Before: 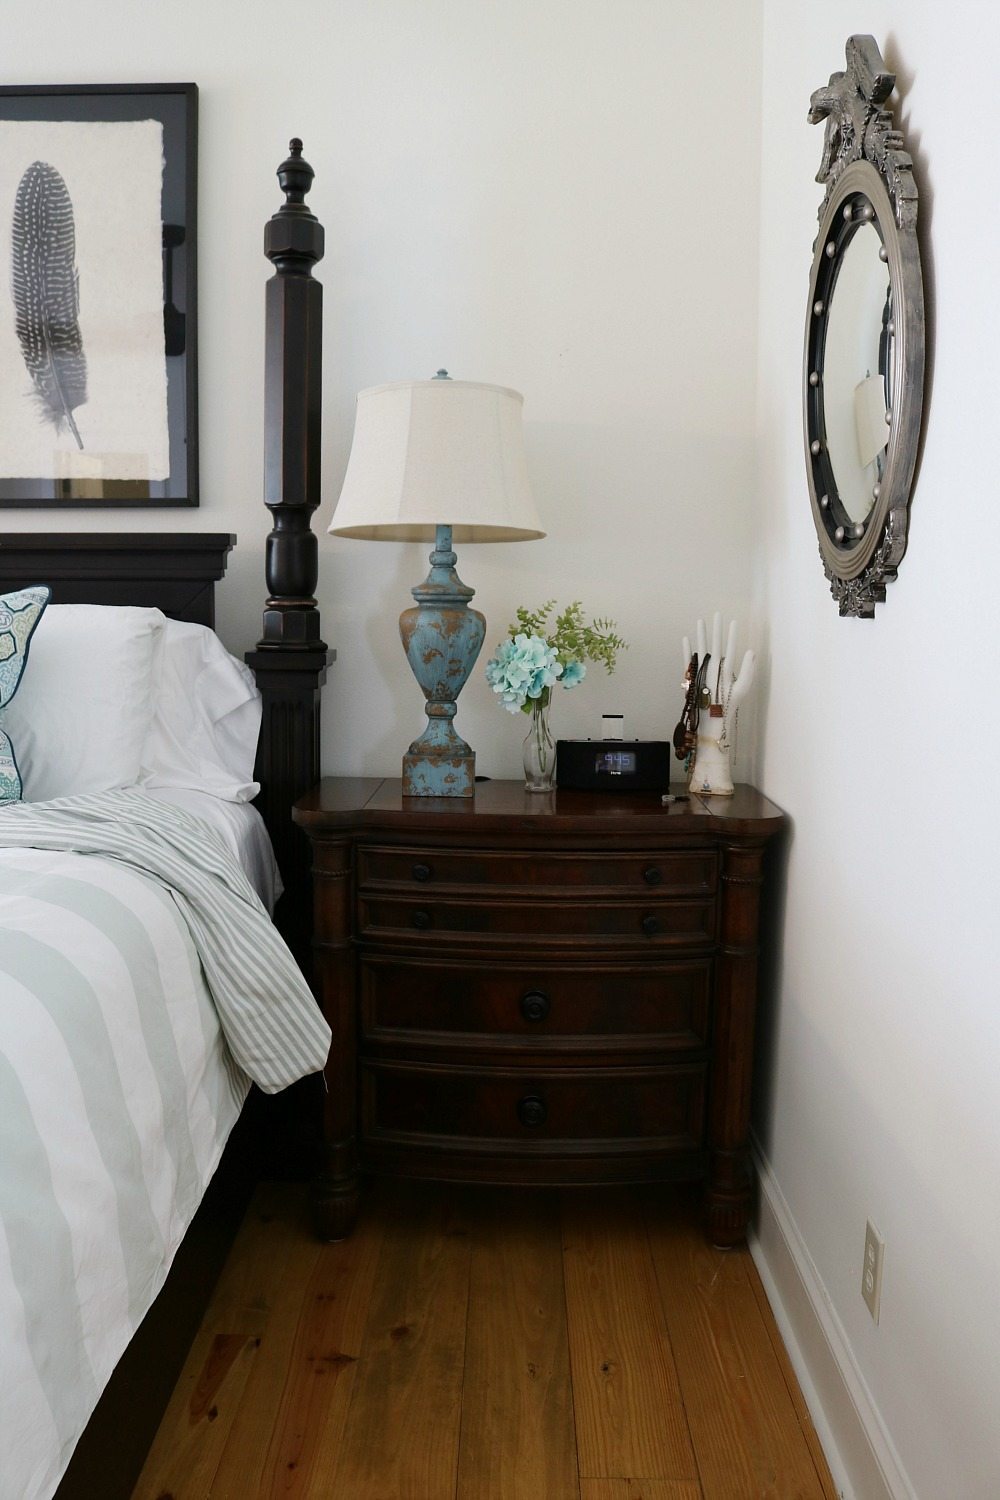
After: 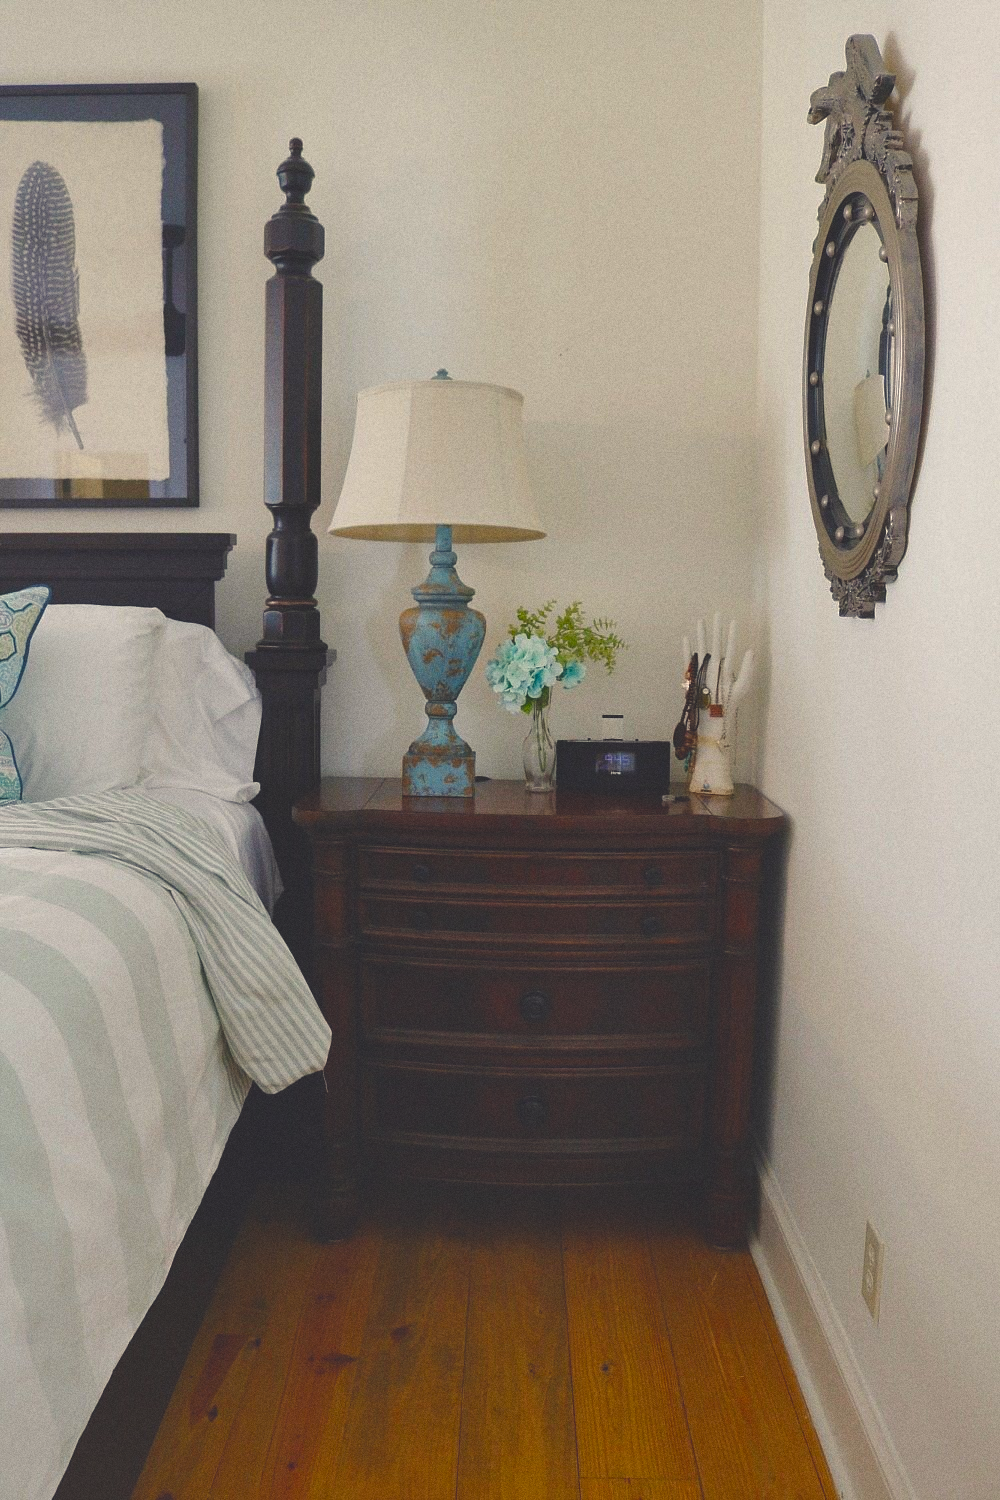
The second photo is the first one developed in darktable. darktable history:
base curve: exposure shift 0, preserve colors none
color balance rgb: shadows lift › chroma 3%, shadows lift › hue 280.8°, power › hue 330°, highlights gain › chroma 3%, highlights gain › hue 75.6°, global offset › luminance 2%, perceptual saturation grading › global saturation 20%, perceptual saturation grading › highlights -25%, perceptual saturation grading › shadows 50%, global vibrance 20.33%
shadows and highlights: shadows 40, highlights -60
grain: coarseness 0.47 ISO
